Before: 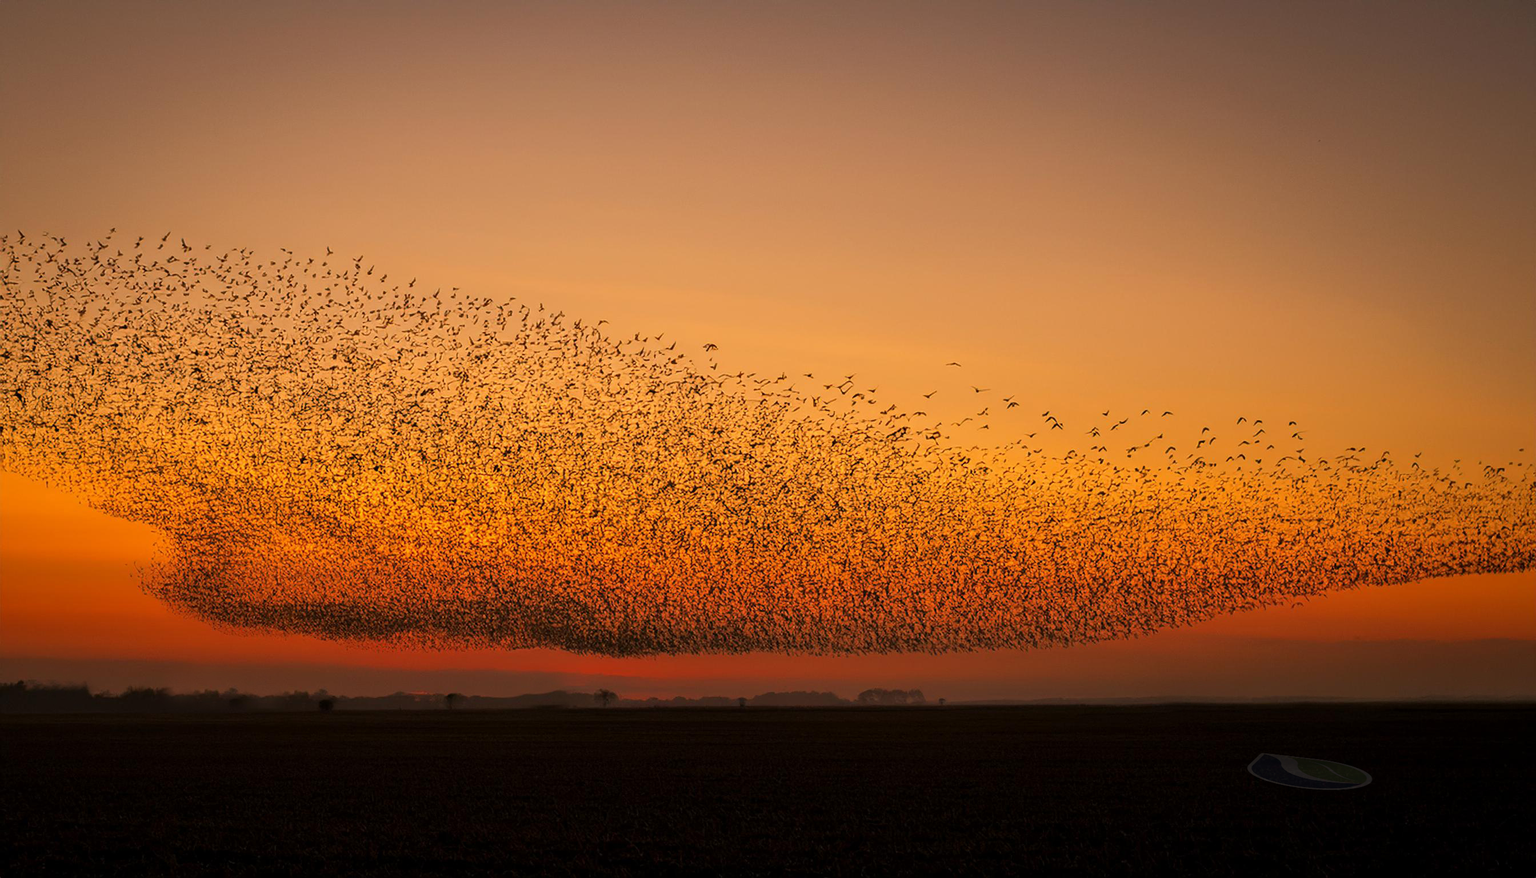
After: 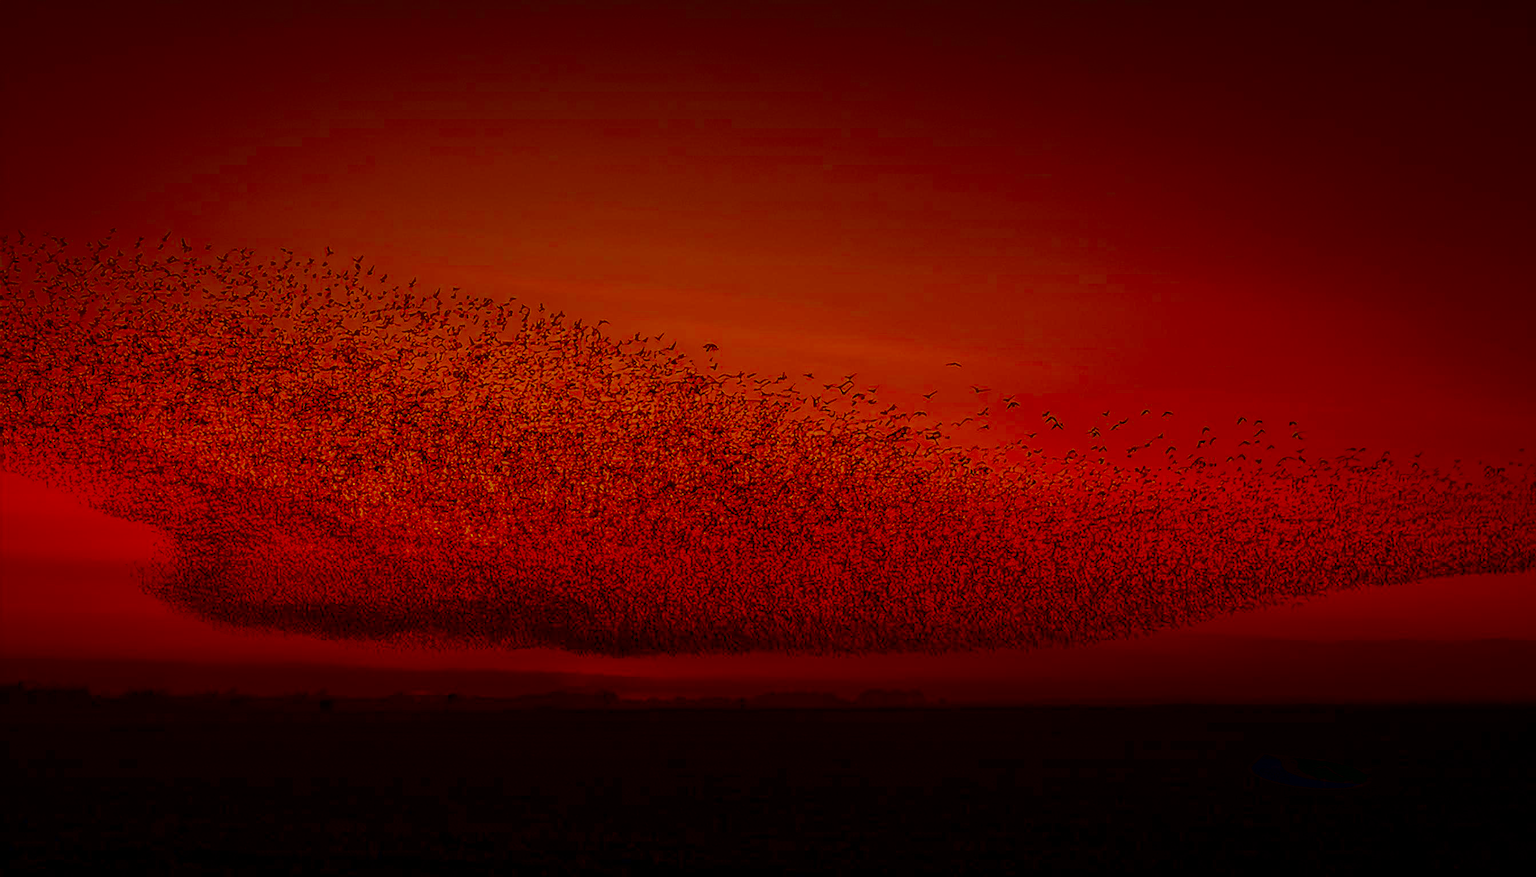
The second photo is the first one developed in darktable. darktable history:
contrast brightness saturation: brightness -0.985, saturation 0.988
